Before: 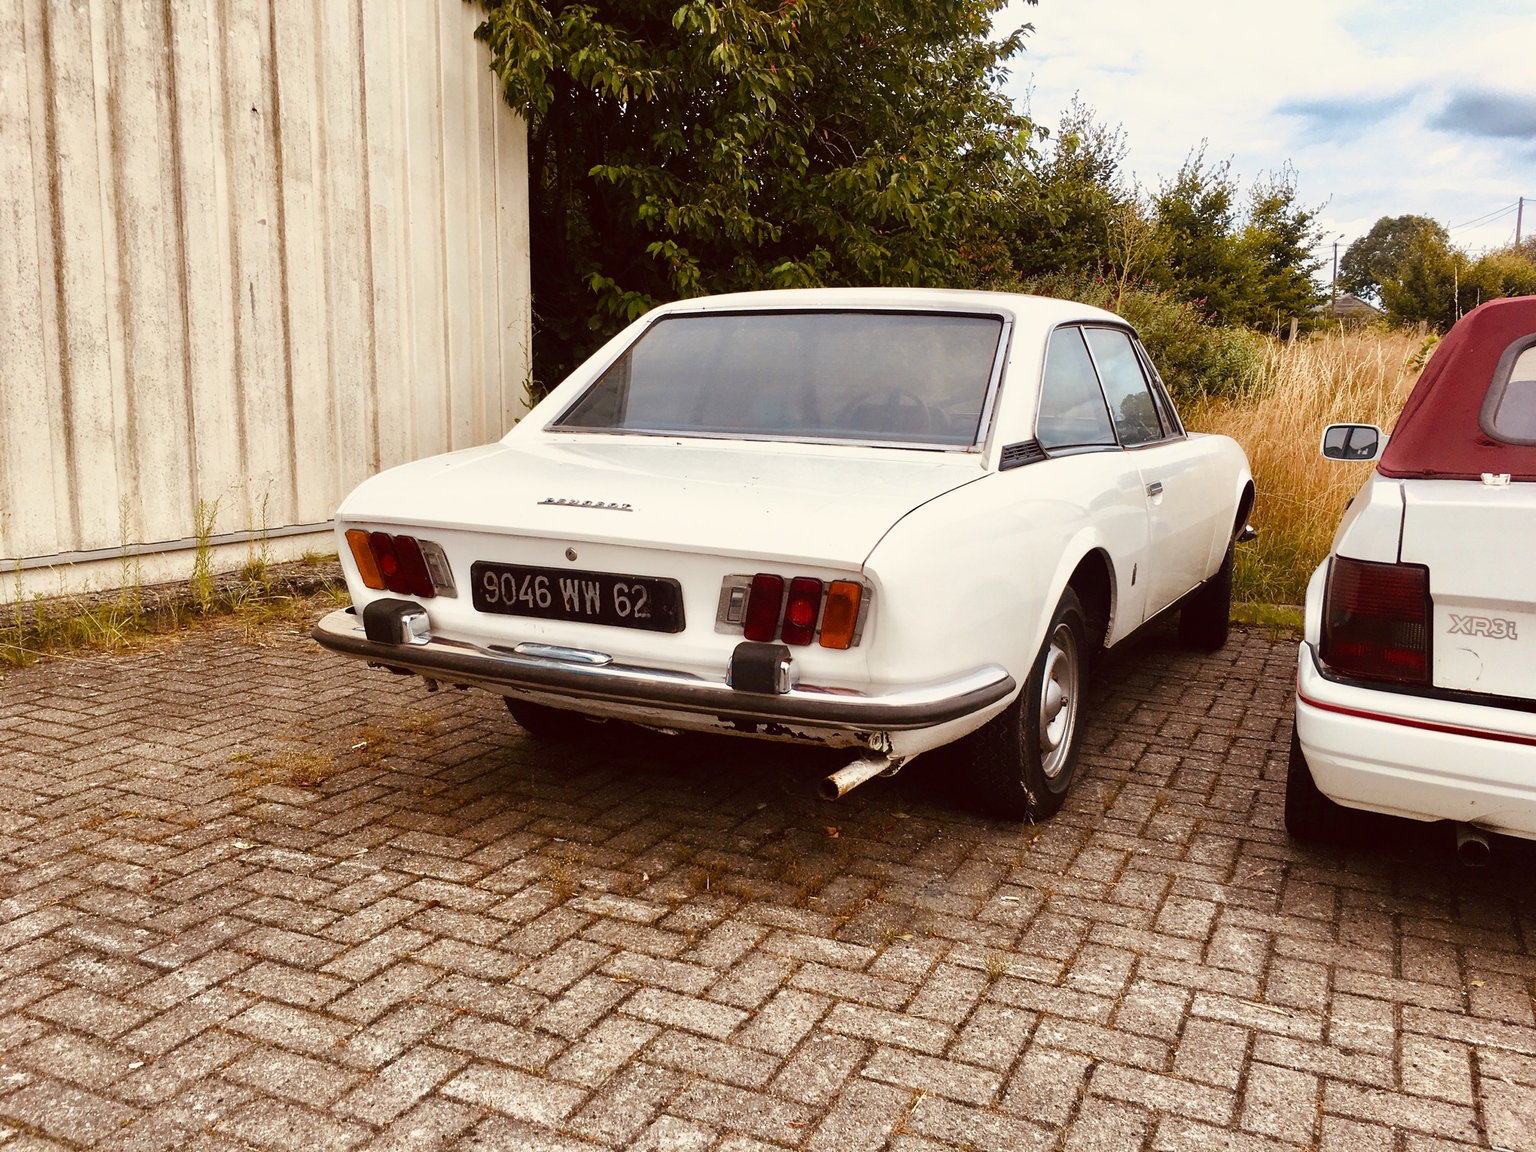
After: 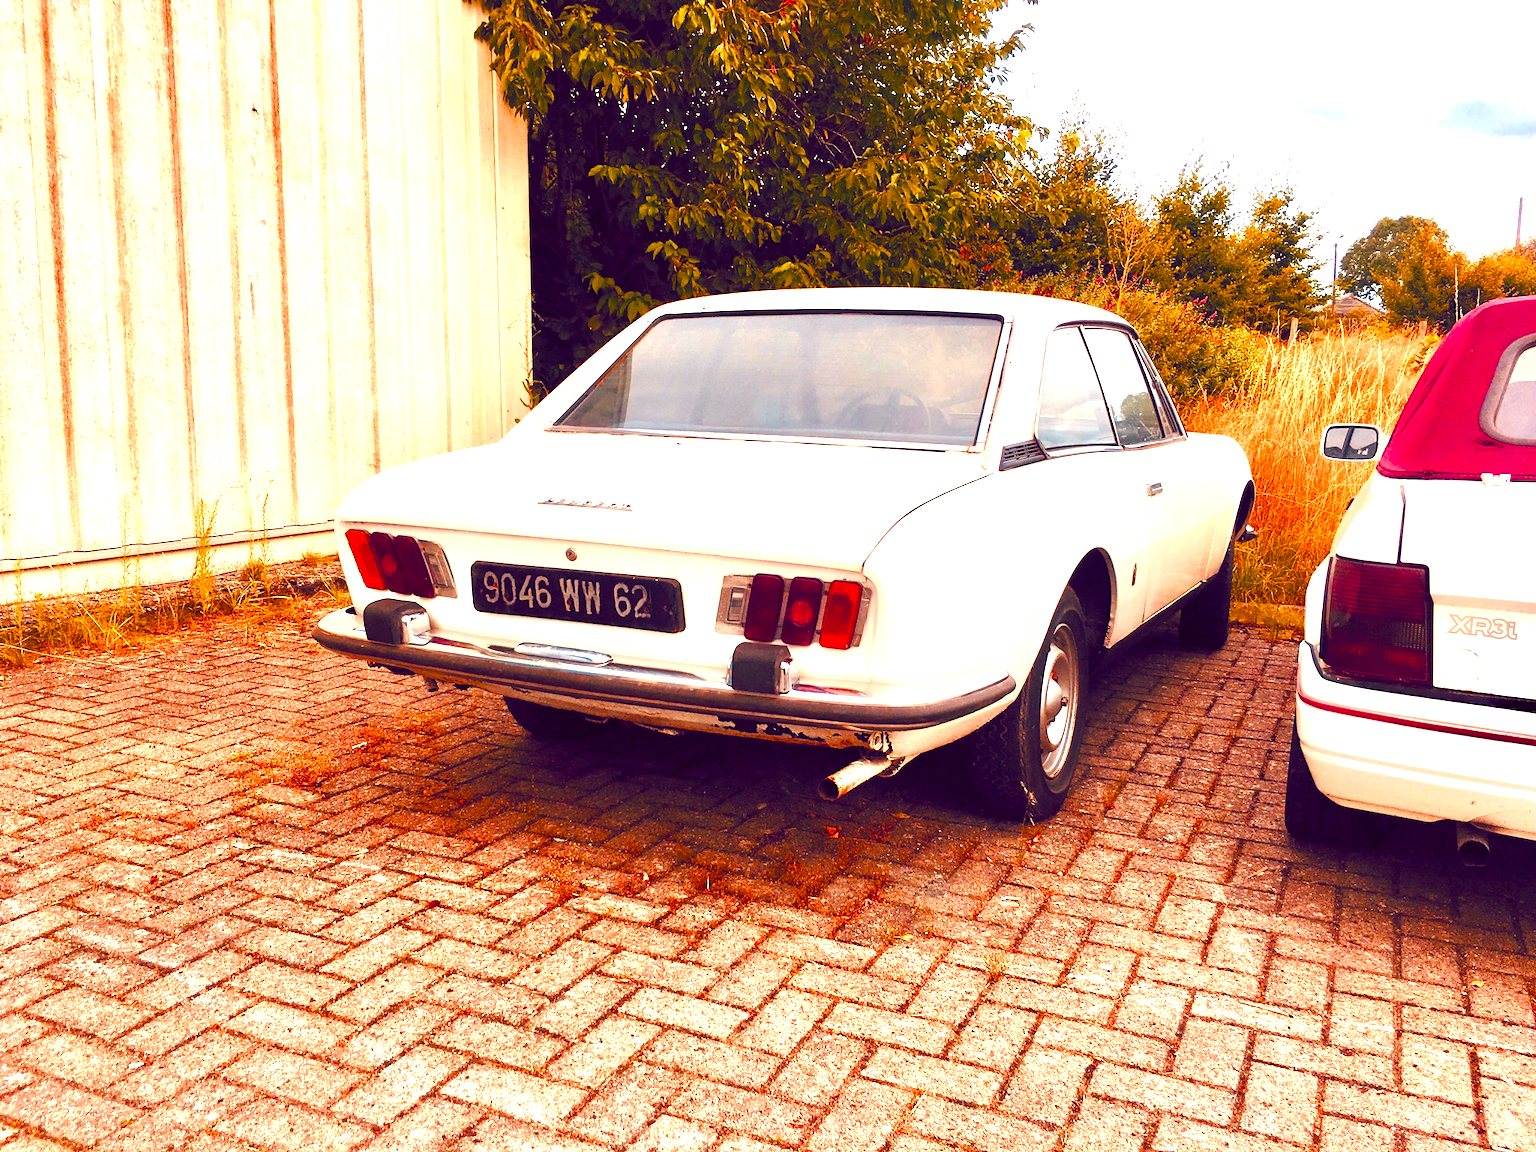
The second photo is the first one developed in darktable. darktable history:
exposure: black level correction 0, exposure 1.2 EV, compensate highlight preservation false
color zones: curves: ch1 [(0.24, 0.629) (0.75, 0.5)]; ch2 [(0.255, 0.454) (0.745, 0.491)]
color balance rgb: highlights gain › chroma 2.058%, highlights gain › hue 71.41°, global offset › chroma 0.246%, global offset › hue 256.76°, perceptual saturation grading › global saturation 40.408%, perceptual saturation grading › highlights -25.296%, perceptual saturation grading › mid-tones 35.328%, perceptual saturation grading › shadows 35.485%, global vibrance 20%
